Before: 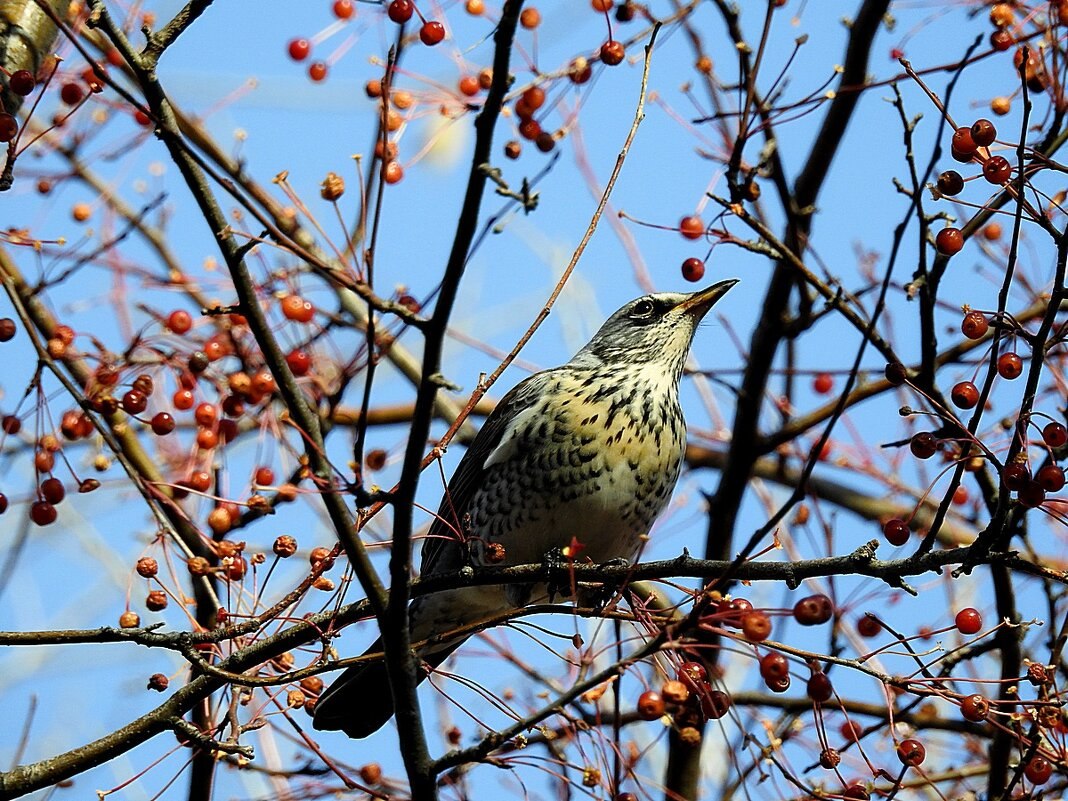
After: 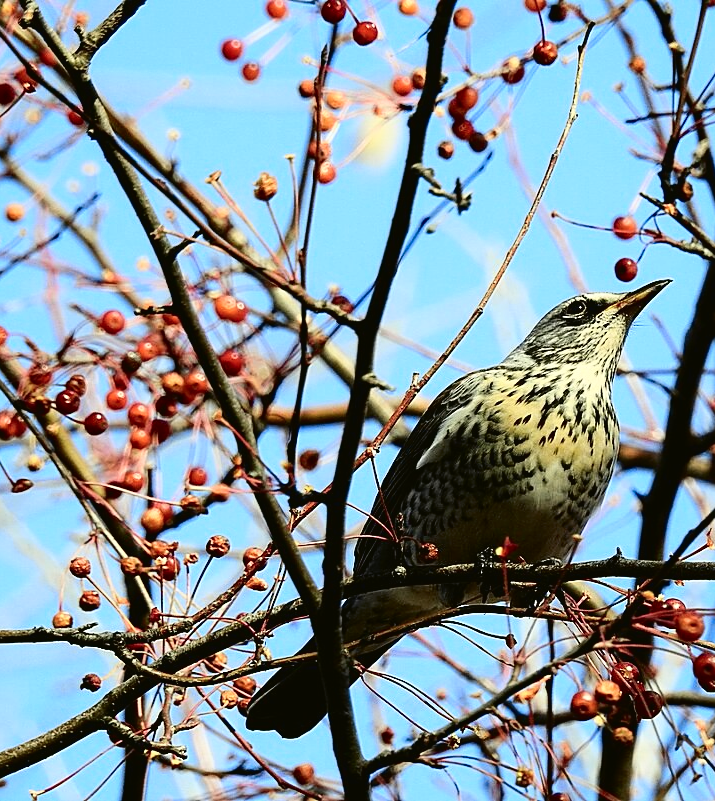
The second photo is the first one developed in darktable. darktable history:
crop and rotate: left 6.365%, right 26.685%
sharpen: amount 0.204
tone curve: curves: ch0 [(0, 0.023) (0.087, 0.065) (0.184, 0.168) (0.45, 0.54) (0.57, 0.683) (0.722, 0.825) (0.877, 0.948) (1, 1)]; ch1 [(0, 0) (0.388, 0.369) (0.447, 0.447) (0.505, 0.5) (0.534, 0.528) (0.573, 0.583) (0.663, 0.68) (1, 1)]; ch2 [(0, 0) (0.314, 0.223) (0.427, 0.405) (0.492, 0.505) (0.531, 0.55) (0.589, 0.599) (1, 1)], color space Lab, independent channels, preserve colors none
